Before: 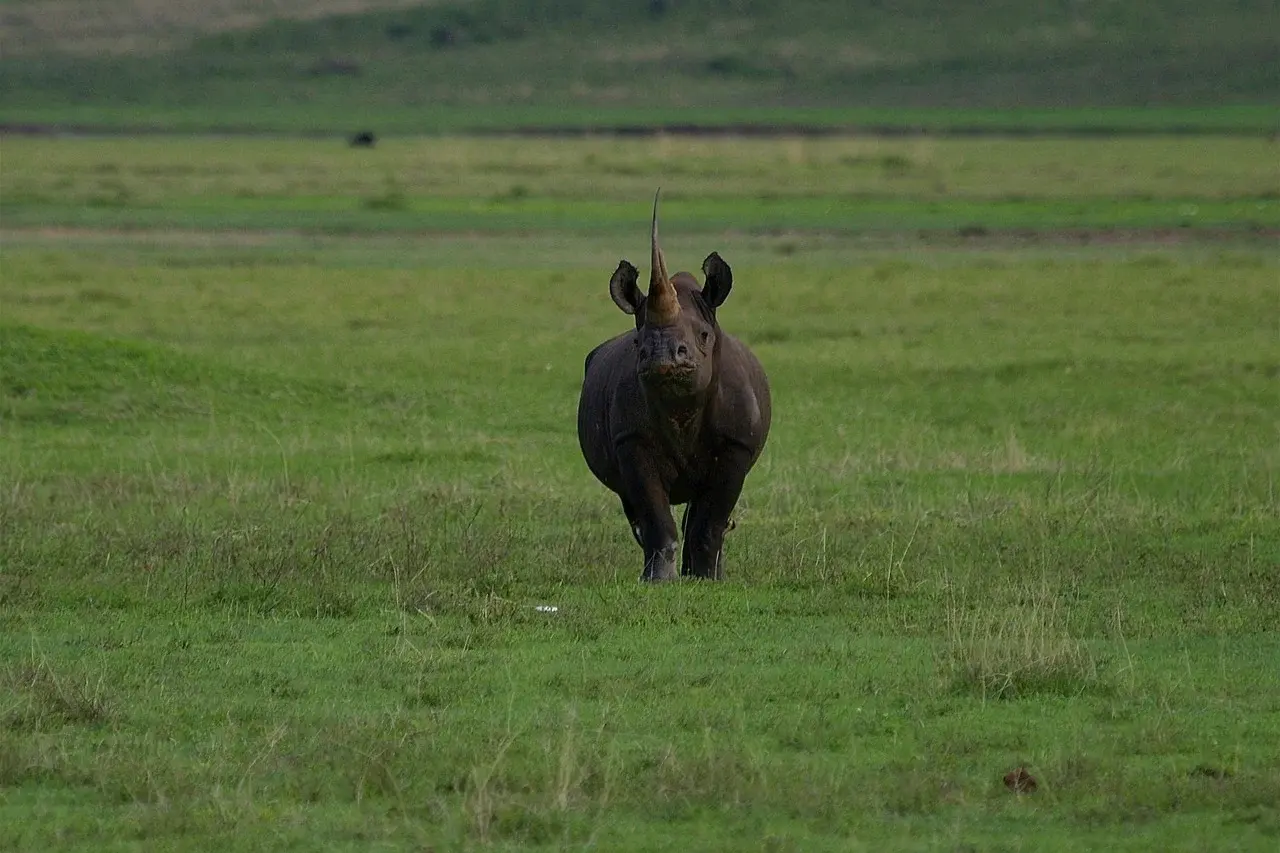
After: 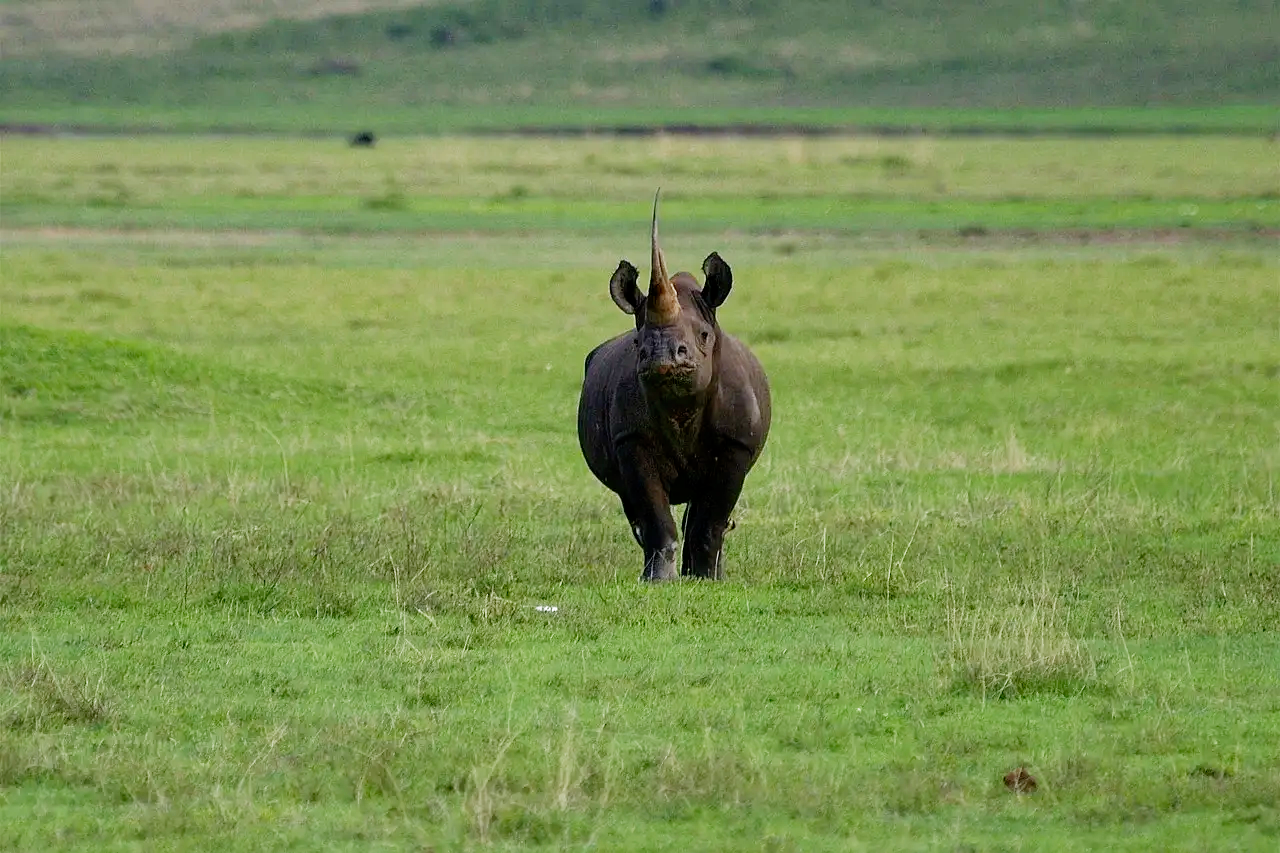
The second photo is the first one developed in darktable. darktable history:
bloom: size 3%, threshold 100%, strength 0%
exposure: exposure 0.128 EV, compensate highlight preservation false
filmic rgb: middle gray luminance 9.23%, black relative exposure -10.55 EV, white relative exposure 3.45 EV, threshold 6 EV, target black luminance 0%, hardness 5.98, latitude 59.69%, contrast 1.087, highlights saturation mix 5%, shadows ↔ highlights balance 29.23%, add noise in highlights 0, preserve chrominance no, color science v3 (2019), use custom middle-gray values true, iterations of high-quality reconstruction 0, contrast in highlights soft, enable highlight reconstruction true
